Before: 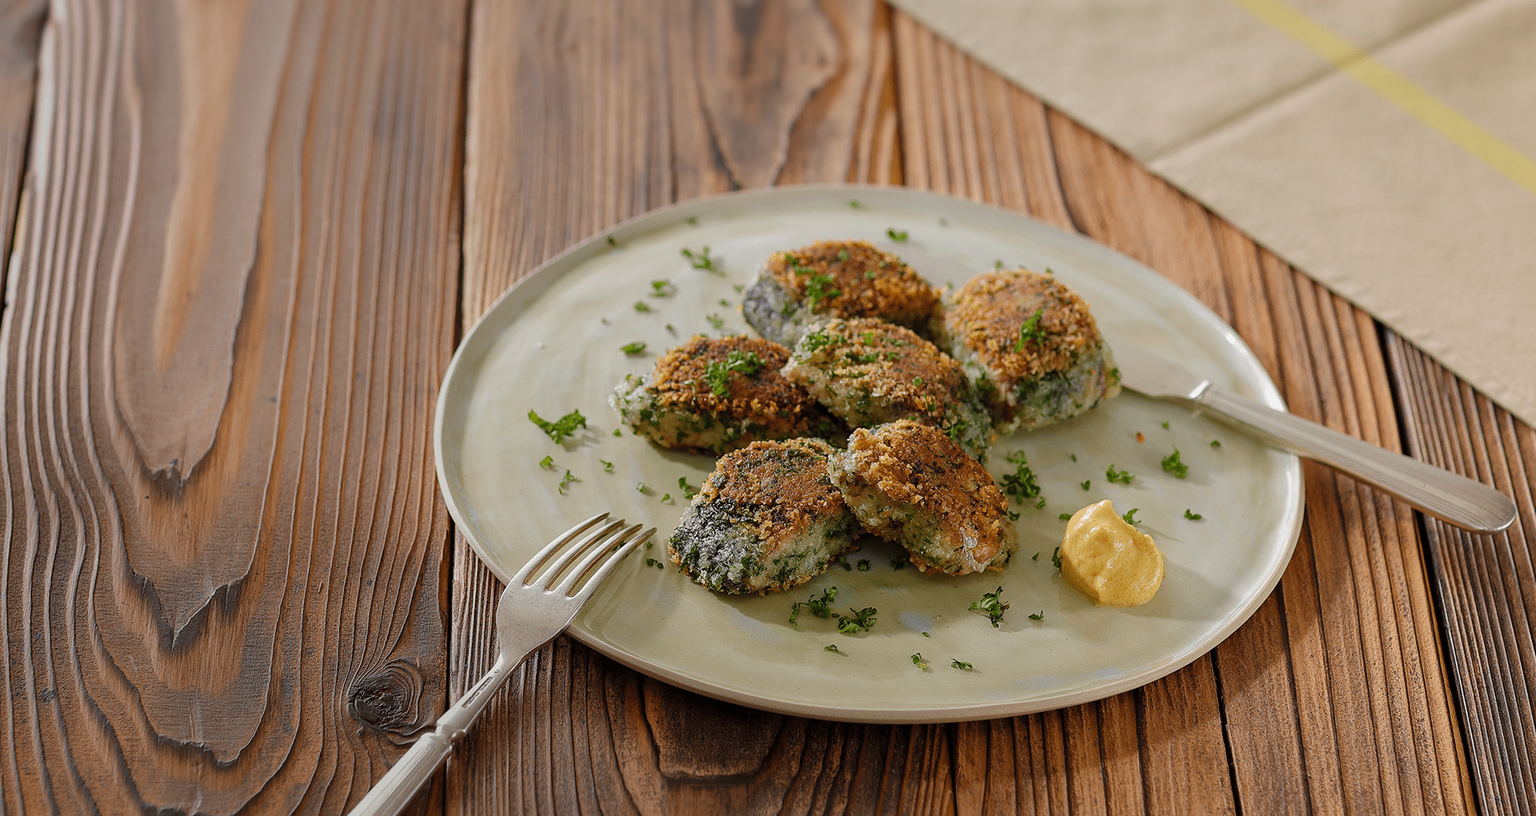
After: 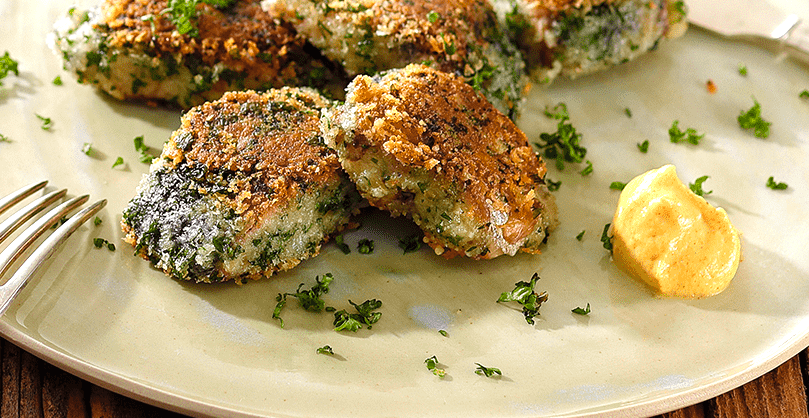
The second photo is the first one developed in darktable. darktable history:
levels: levels [0, 0.374, 0.749]
crop: left 37.221%, top 45.169%, right 20.63%, bottom 13.777%
